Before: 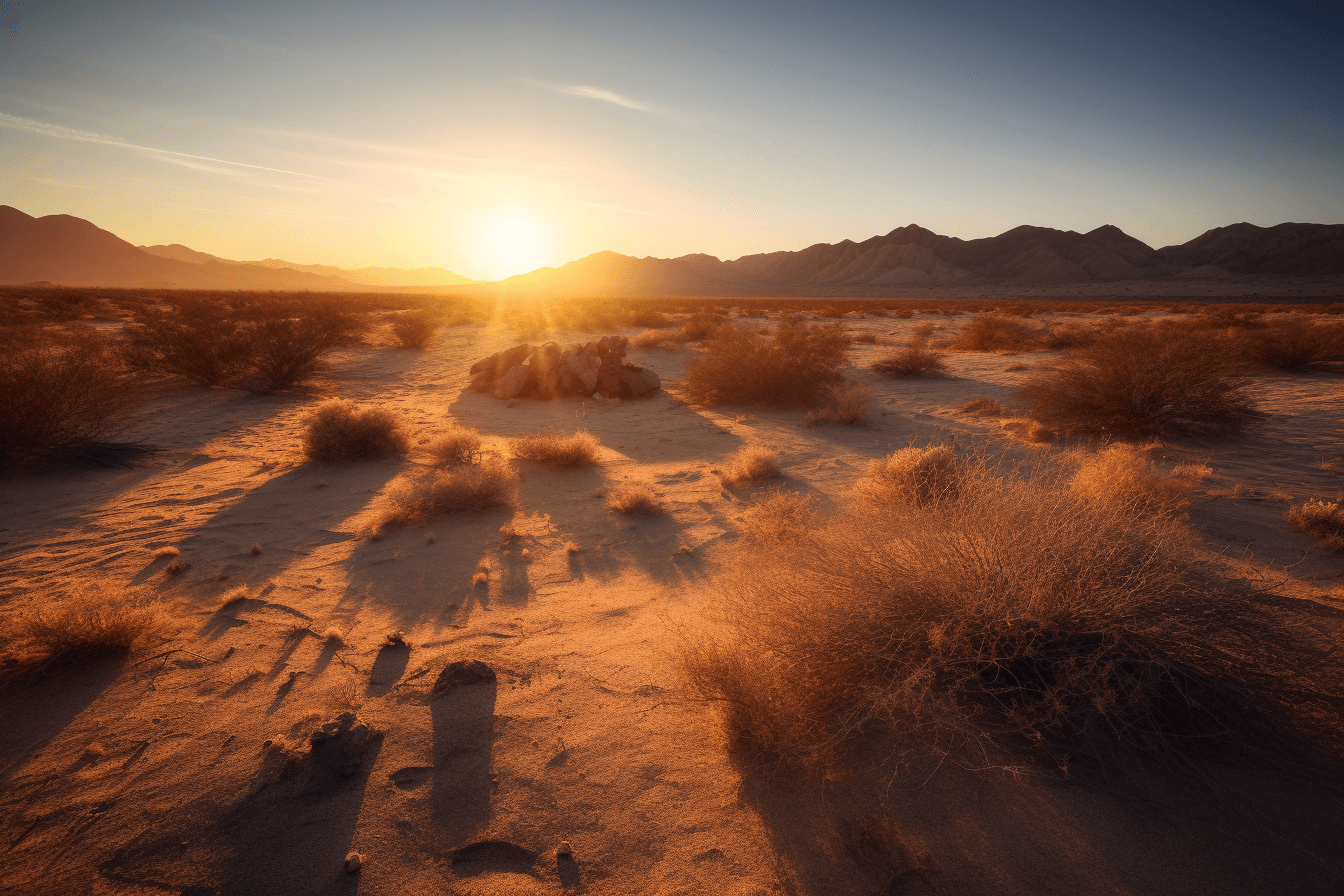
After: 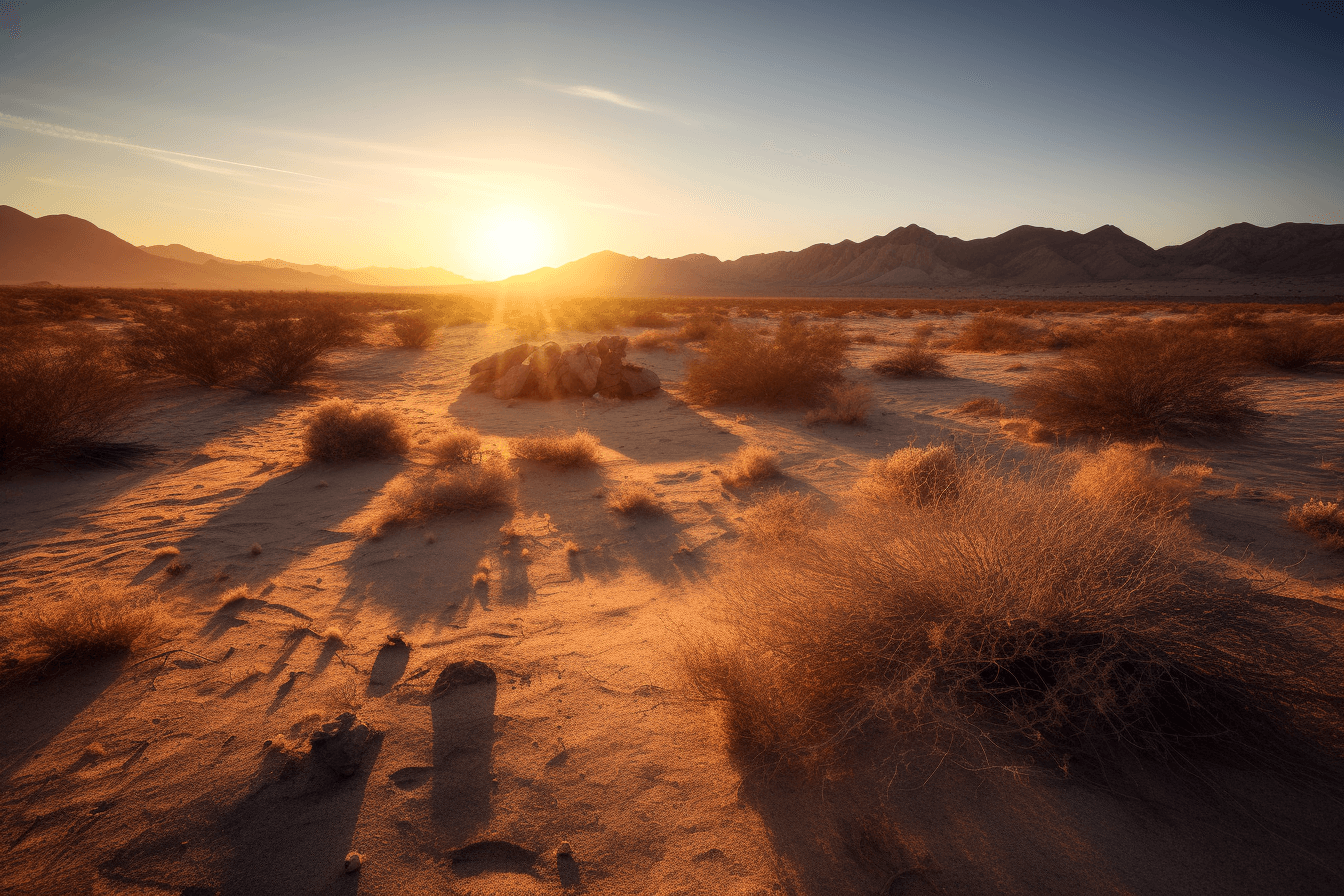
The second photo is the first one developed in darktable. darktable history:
local contrast: highlights 103%, shadows 99%, detail 120%, midtone range 0.2
